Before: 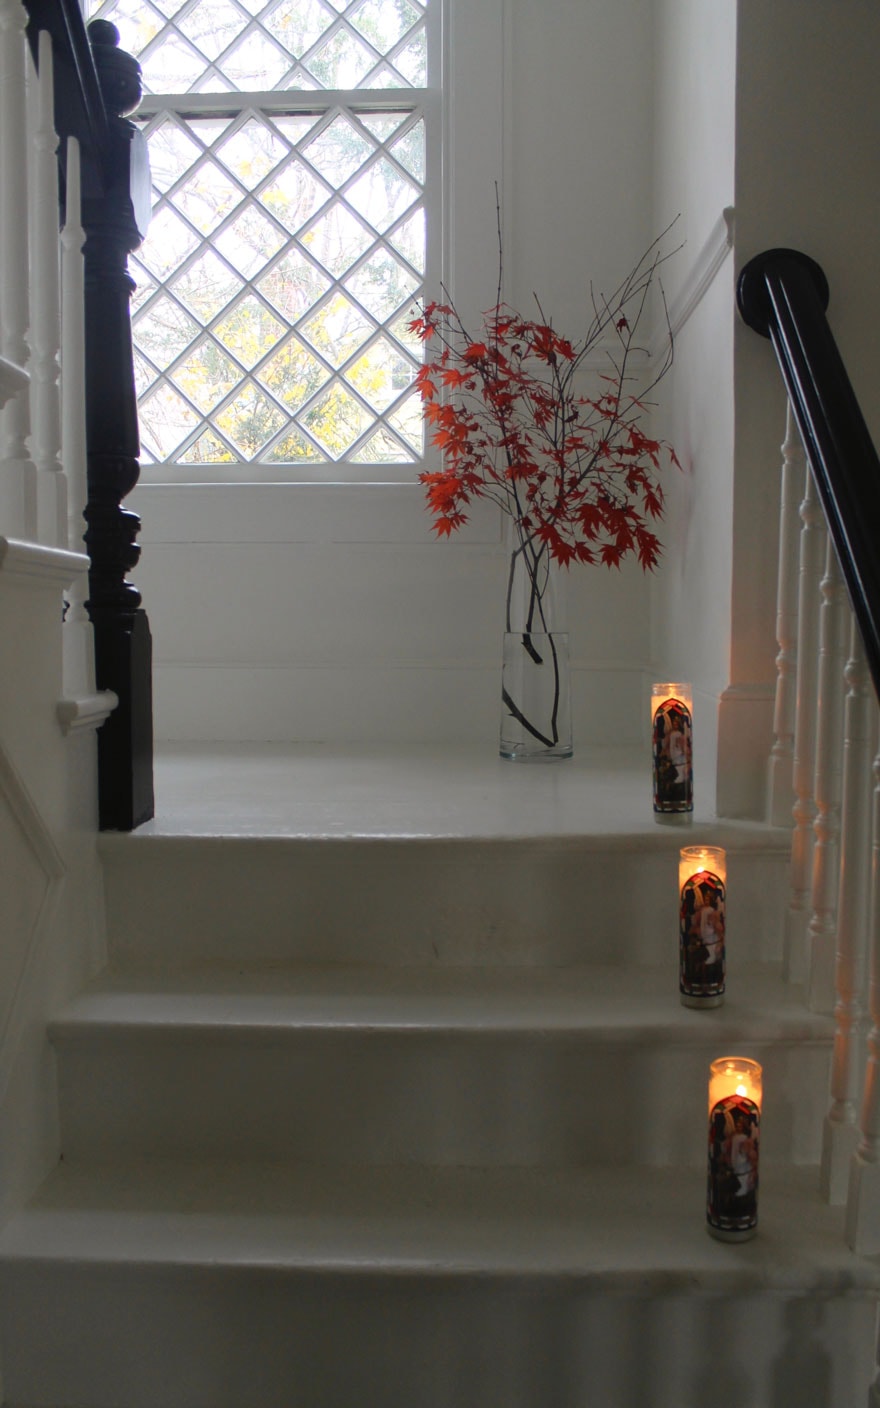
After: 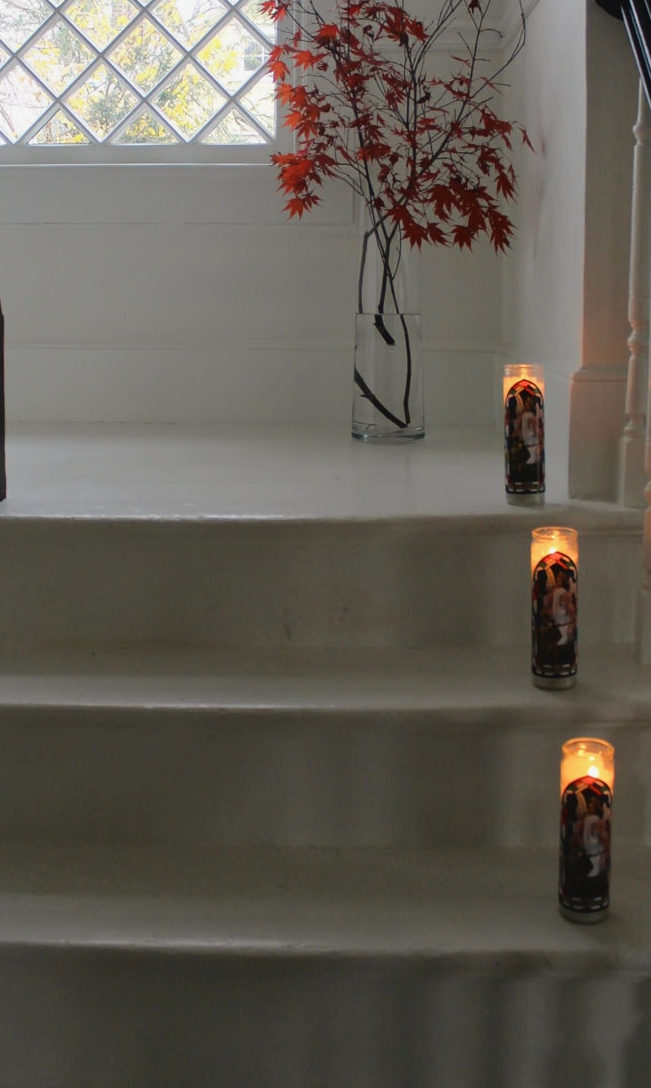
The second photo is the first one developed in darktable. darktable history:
shadows and highlights: shadows 32.22, highlights -31.26, soften with gaussian
tone curve: curves: ch0 [(0, 0.021) (0.049, 0.044) (0.157, 0.131) (0.365, 0.359) (0.499, 0.517) (0.675, 0.667) (0.856, 0.83) (1, 0.969)]; ch1 [(0, 0) (0.302, 0.309) (0.433, 0.443) (0.472, 0.47) (0.502, 0.503) (0.527, 0.516) (0.564, 0.557) (0.614, 0.645) (0.677, 0.722) (0.859, 0.889) (1, 1)]; ch2 [(0, 0) (0.33, 0.301) (0.447, 0.44) (0.487, 0.496) (0.502, 0.501) (0.535, 0.537) (0.565, 0.558) (0.608, 0.624) (1, 1)], color space Lab, linked channels, preserve colors none
crop: left 16.869%, top 22.708%, right 9.073%
